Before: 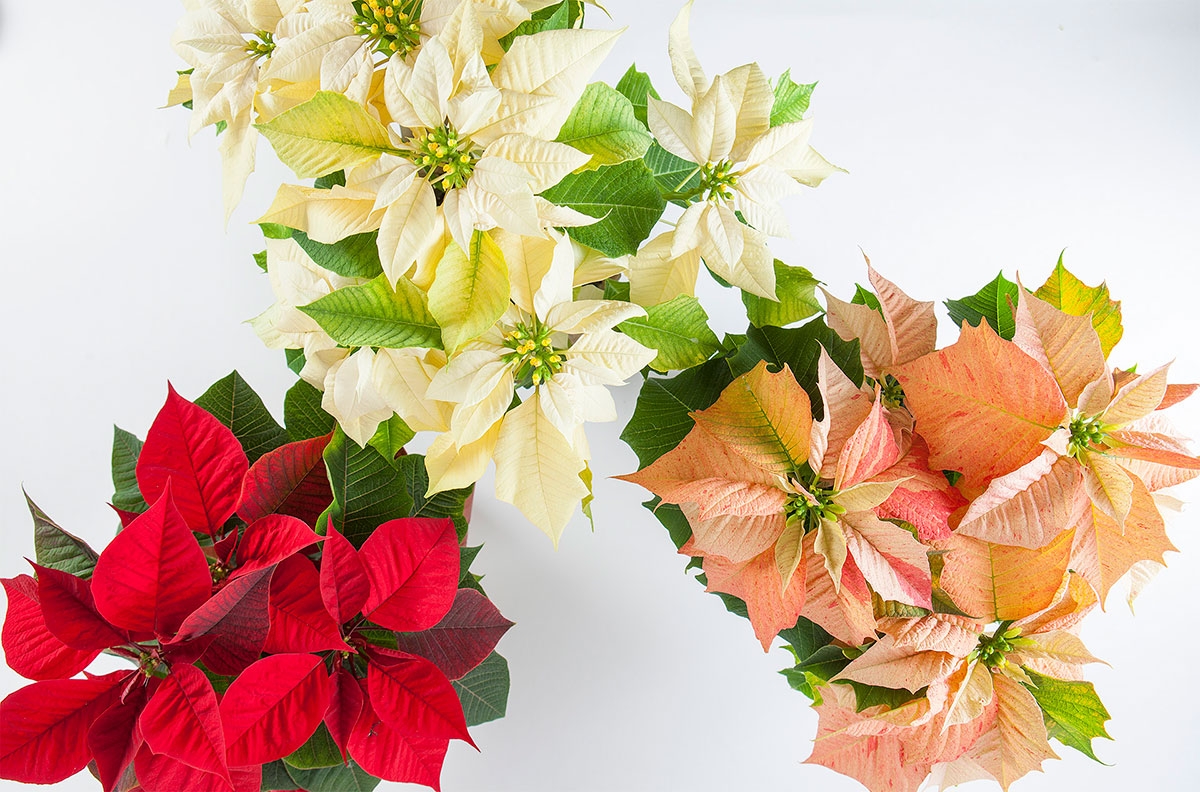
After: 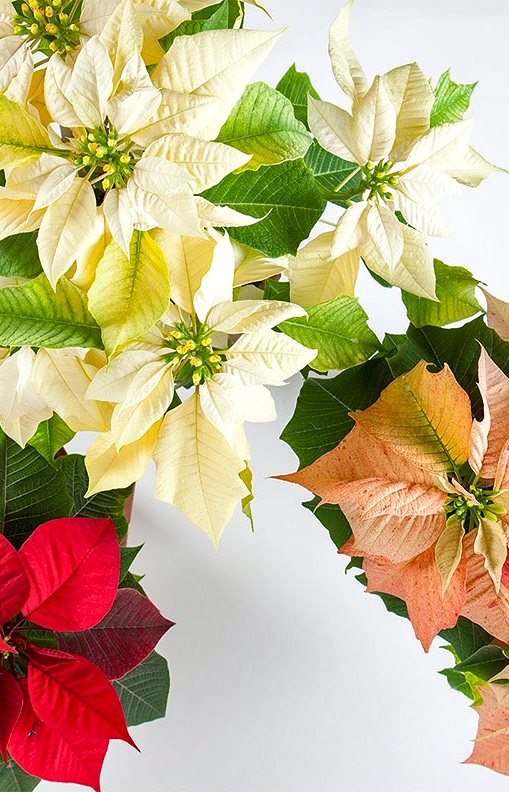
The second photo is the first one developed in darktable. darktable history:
crop: left 28.407%, right 29.156%
local contrast: mode bilateral grid, contrast 24, coarseness 61, detail 152%, midtone range 0.2
haze removal: strength 0.28, distance 0.247, compatibility mode true, adaptive false
